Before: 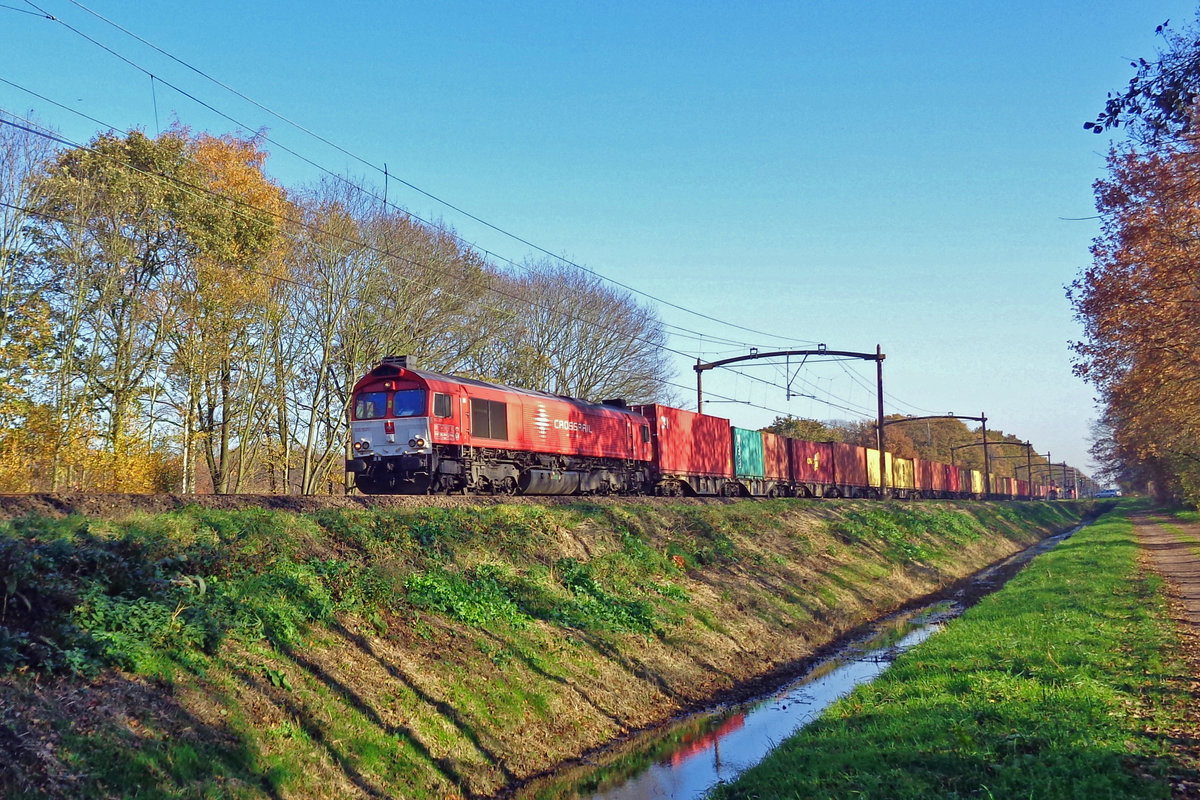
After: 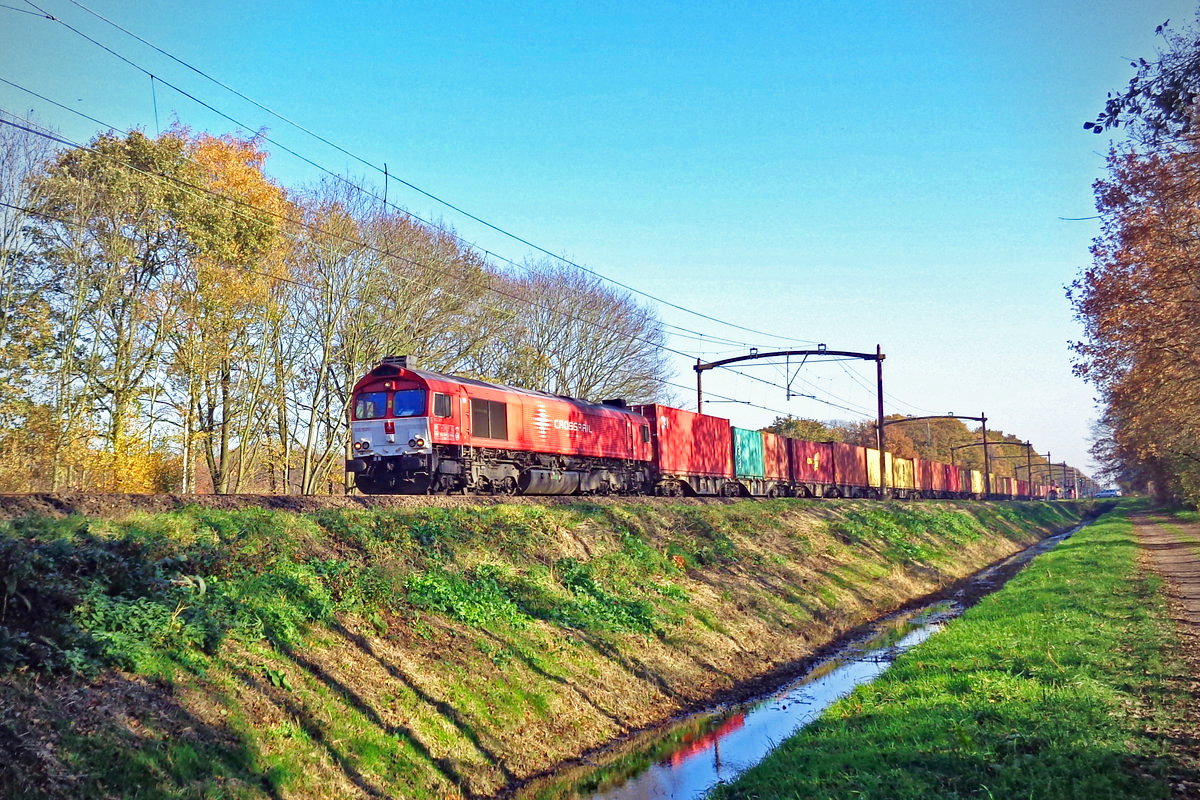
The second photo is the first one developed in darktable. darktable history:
vignetting: brightness -0.474
haze removal: strength 0.302, distance 0.247, compatibility mode true, adaptive false
base curve: curves: ch0 [(0, 0) (0.579, 0.807) (1, 1)], preserve colors none
